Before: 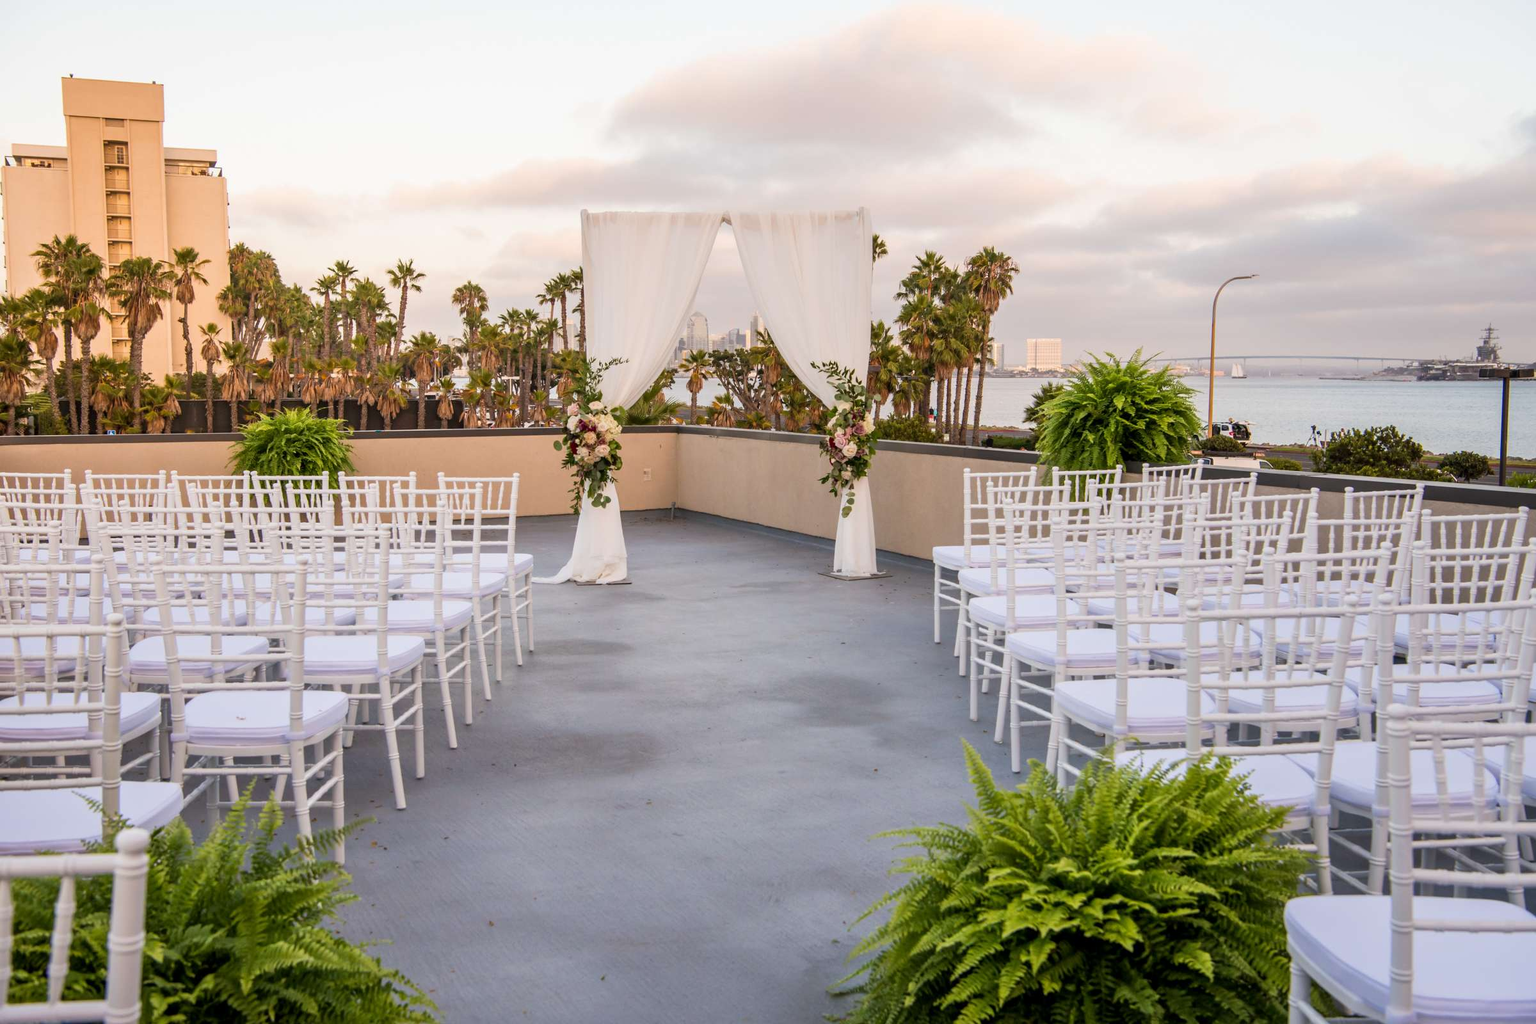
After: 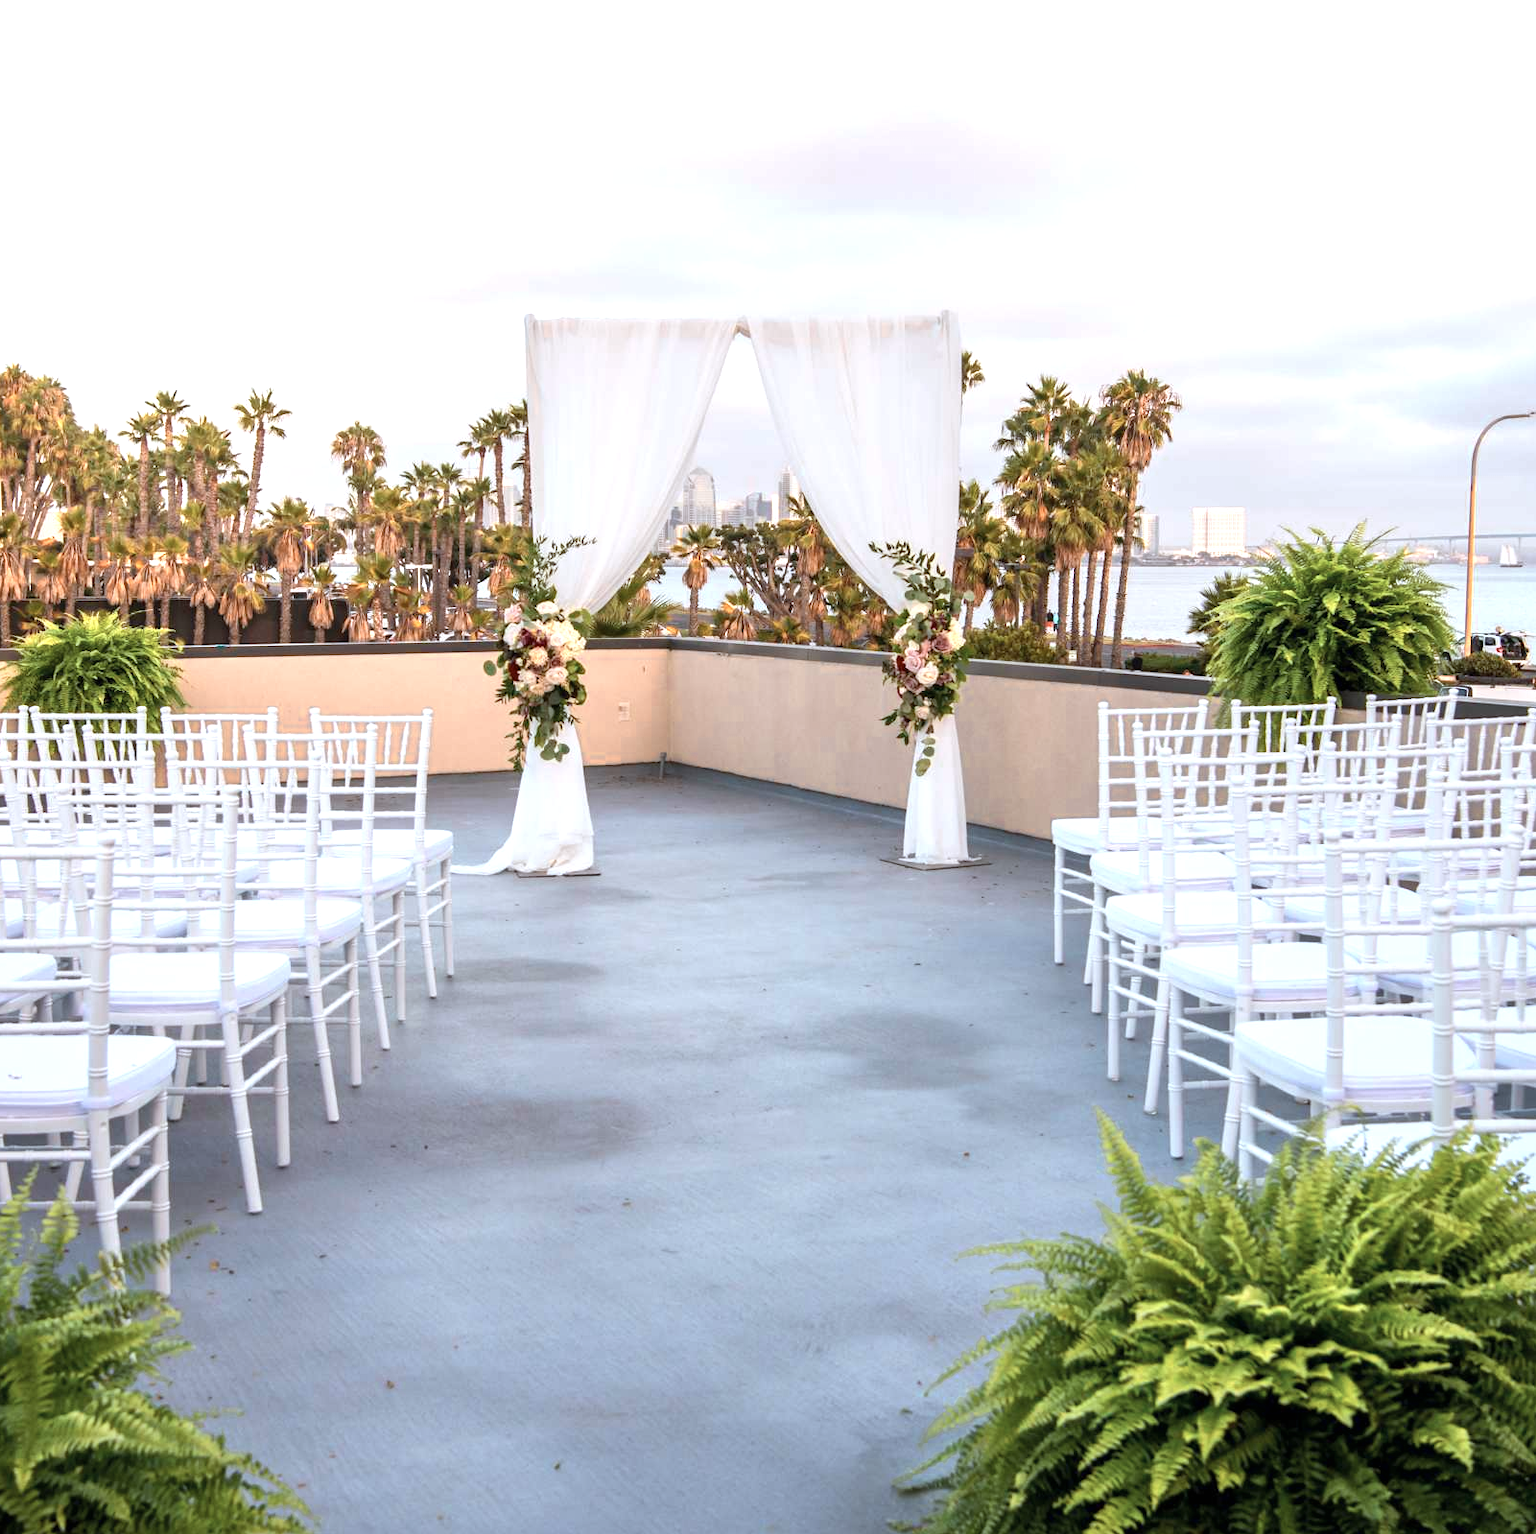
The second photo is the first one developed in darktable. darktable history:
exposure: black level correction 0, exposure 0.499 EV, compensate highlight preservation false
color zones: curves: ch0 [(0.018, 0.548) (0.197, 0.654) (0.425, 0.447) (0.605, 0.658) (0.732, 0.579)]; ch1 [(0.105, 0.531) (0.224, 0.531) (0.386, 0.39) (0.618, 0.456) (0.732, 0.456) (0.956, 0.421)]; ch2 [(0.039, 0.583) (0.215, 0.465) (0.399, 0.544) (0.465, 0.548) (0.614, 0.447) (0.724, 0.43) (0.882, 0.623) (0.956, 0.632)]
color correction: highlights a* -3.75, highlights b* -10.76
crop and rotate: left 15.053%, right 18.223%
tone equalizer: edges refinement/feathering 500, mask exposure compensation -1.57 EV, preserve details no
